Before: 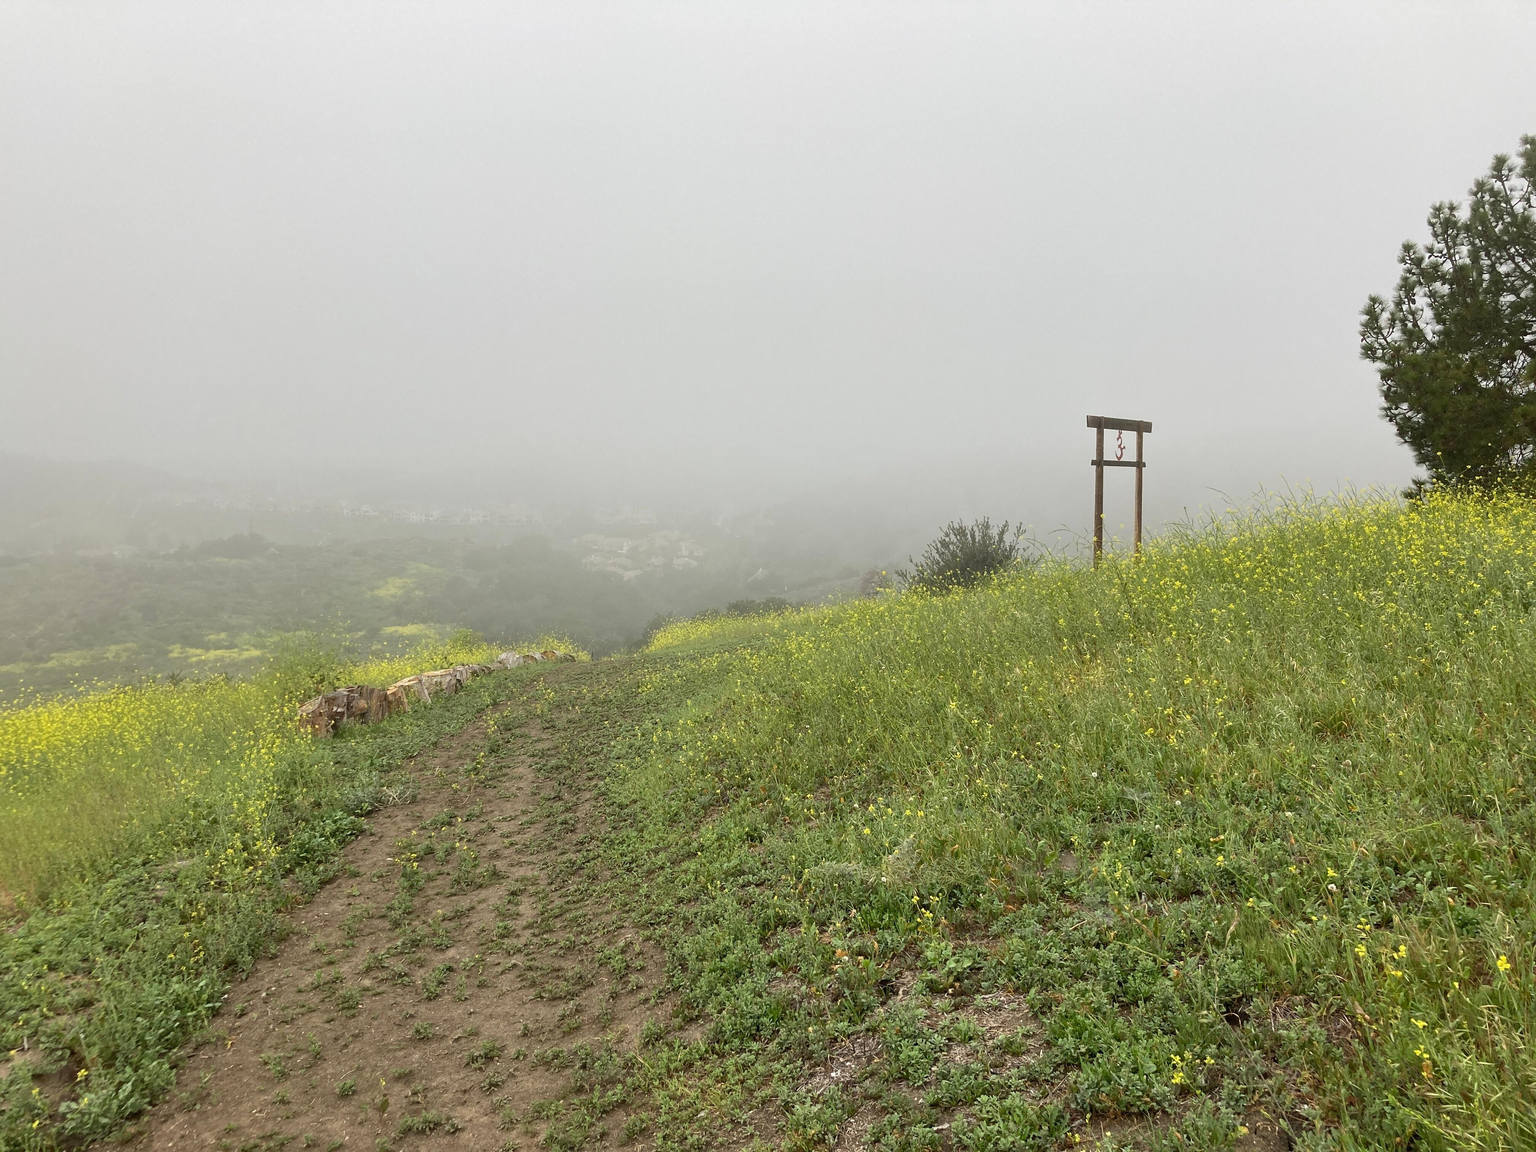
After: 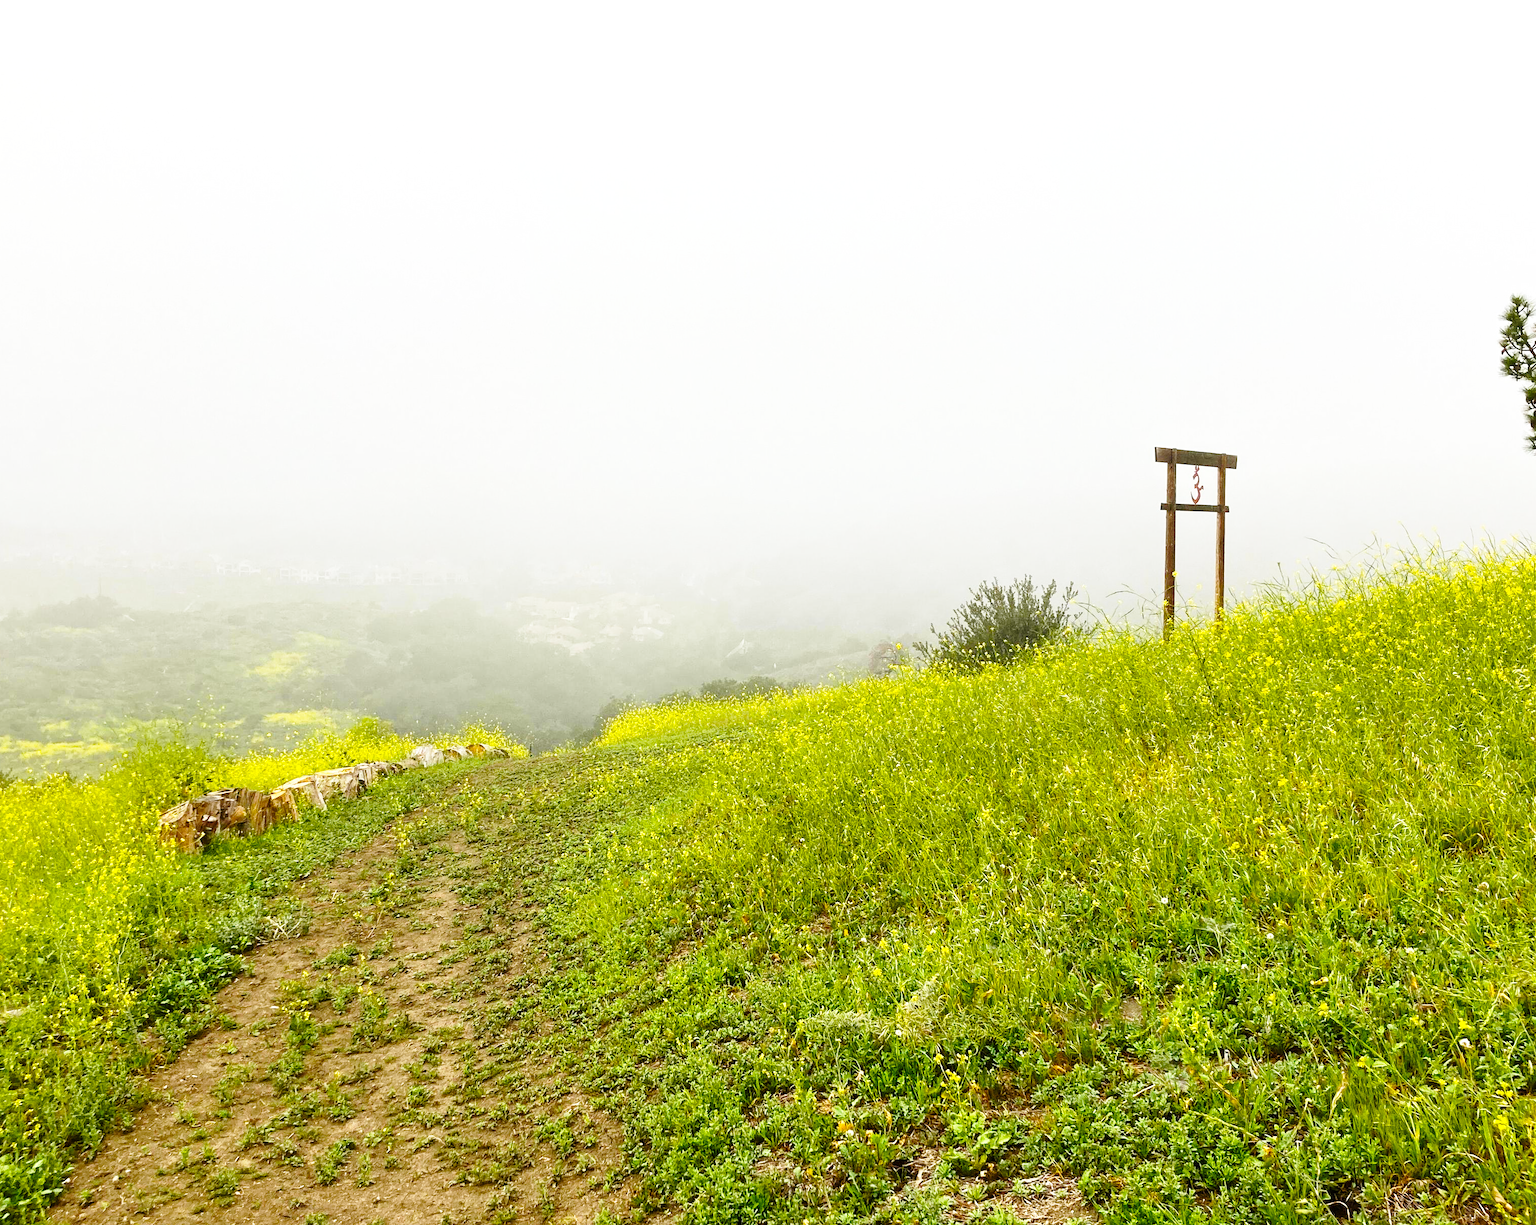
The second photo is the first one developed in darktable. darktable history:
exposure: compensate highlight preservation false
color balance rgb: linear chroma grading › global chroma 9%, perceptual saturation grading › global saturation 36%, perceptual saturation grading › shadows 35%, perceptual brilliance grading › global brilliance 15%, perceptual brilliance grading › shadows -35%, global vibrance 15%
base curve: curves: ch0 [(0, 0) (0.028, 0.03) (0.121, 0.232) (0.46, 0.748) (0.859, 0.968) (1, 1)], preserve colors none
crop: left 11.225%, top 5.381%, right 9.565%, bottom 10.314%
